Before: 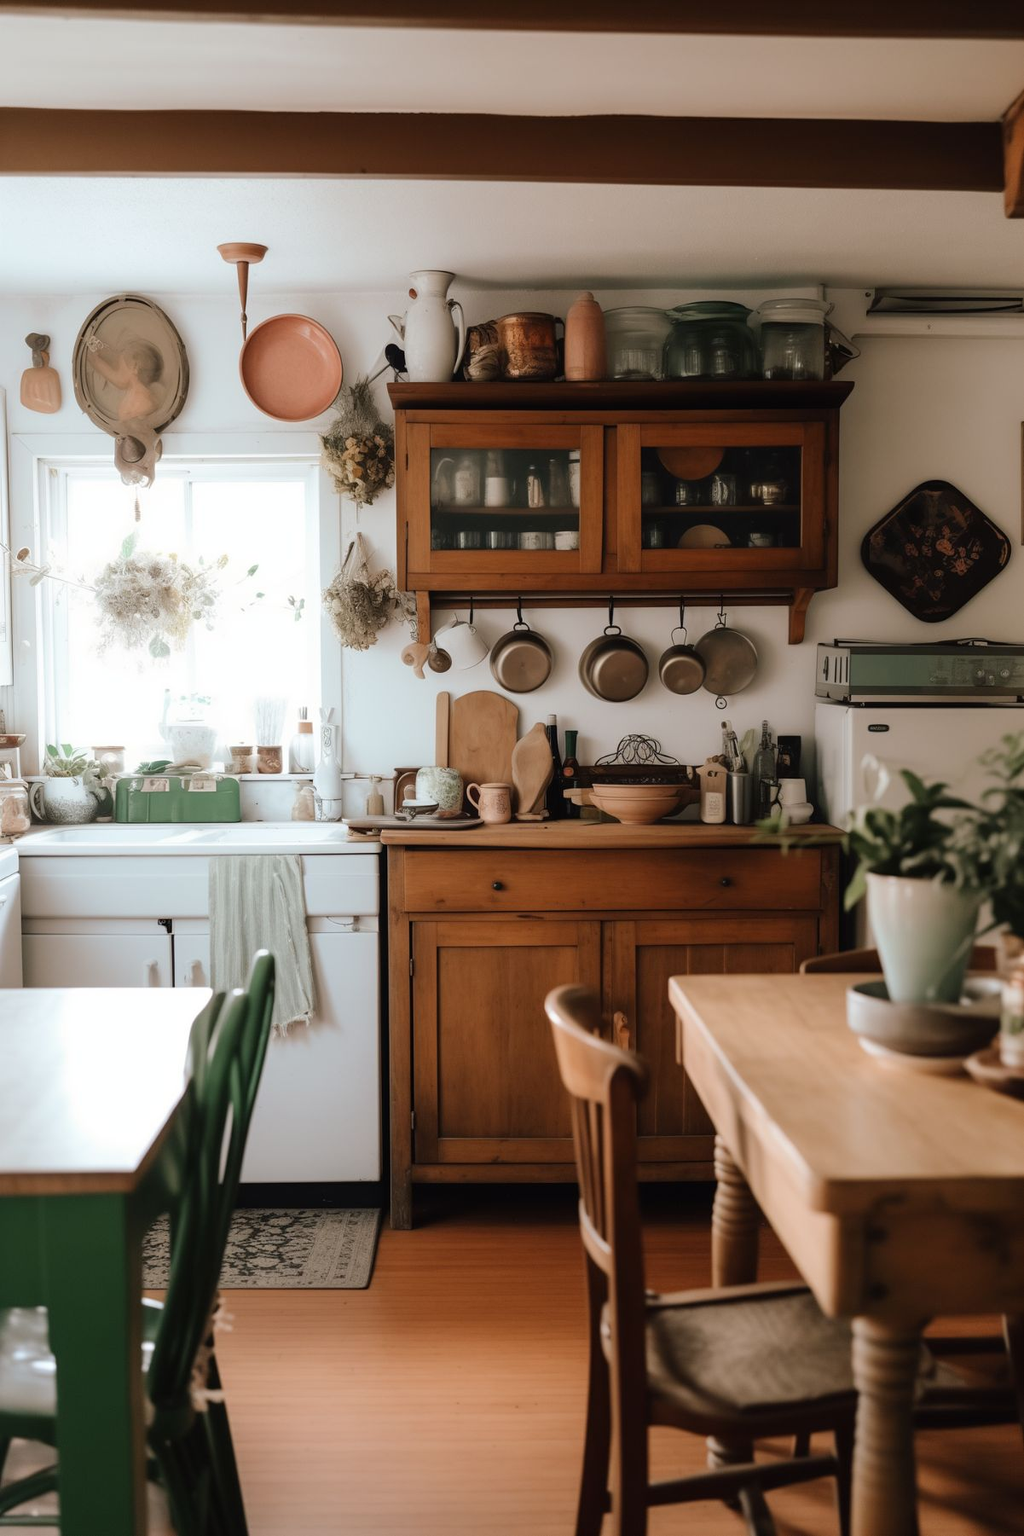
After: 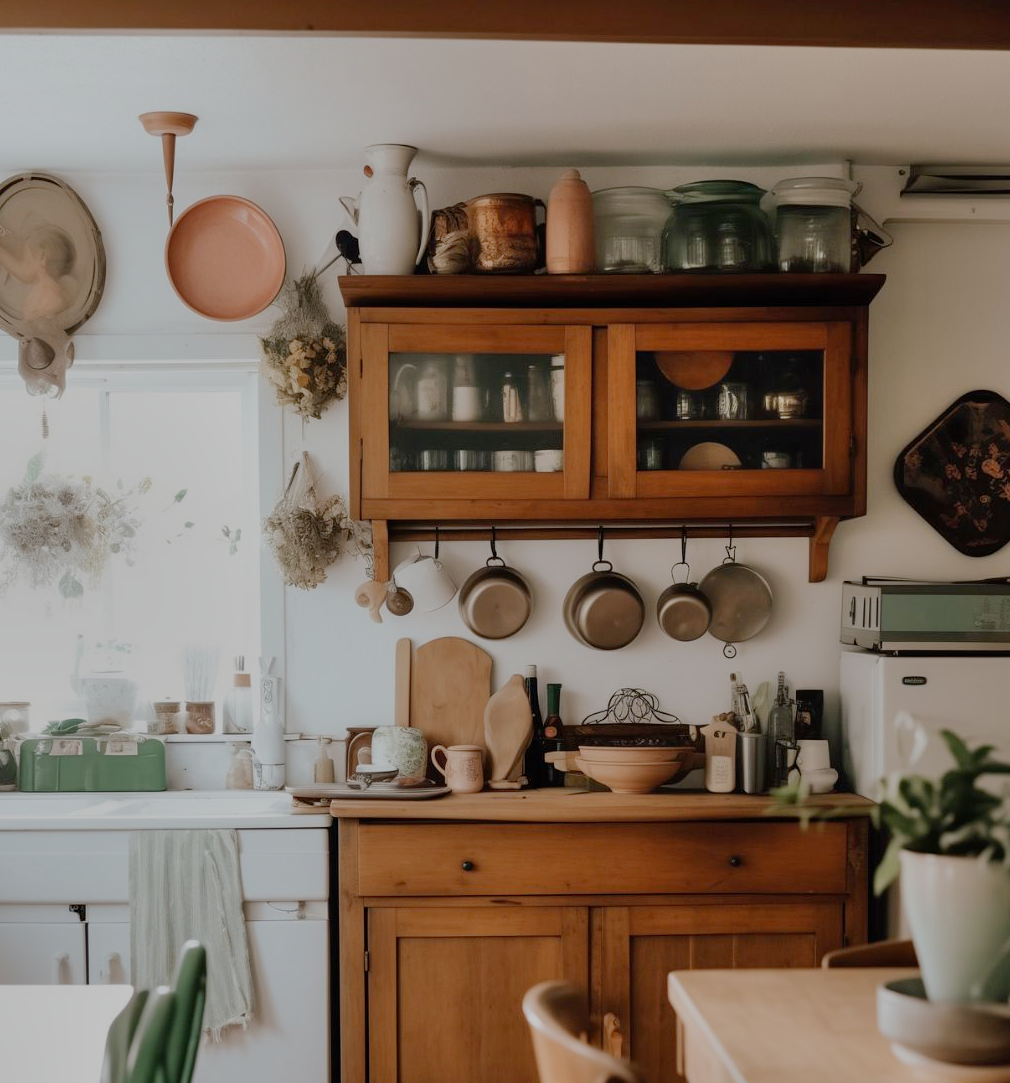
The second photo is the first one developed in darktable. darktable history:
crop and rotate: left 9.66%, top 9.63%, right 6.198%, bottom 30.192%
shadows and highlights: highlights color adjustment 0.657%, soften with gaussian
filmic rgb: middle gray luminance 4.39%, black relative exposure -13.12 EV, white relative exposure 5.03 EV, threshold 5.95 EV, target black luminance 0%, hardness 5.18, latitude 59.65%, contrast 0.77, highlights saturation mix 4.69%, shadows ↔ highlights balance 25.37%, preserve chrominance no, color science v4 (2020), iterations of high-quality reconstruction 0, enable highlight reconstruction true
tone equalizer: on, module defaults
